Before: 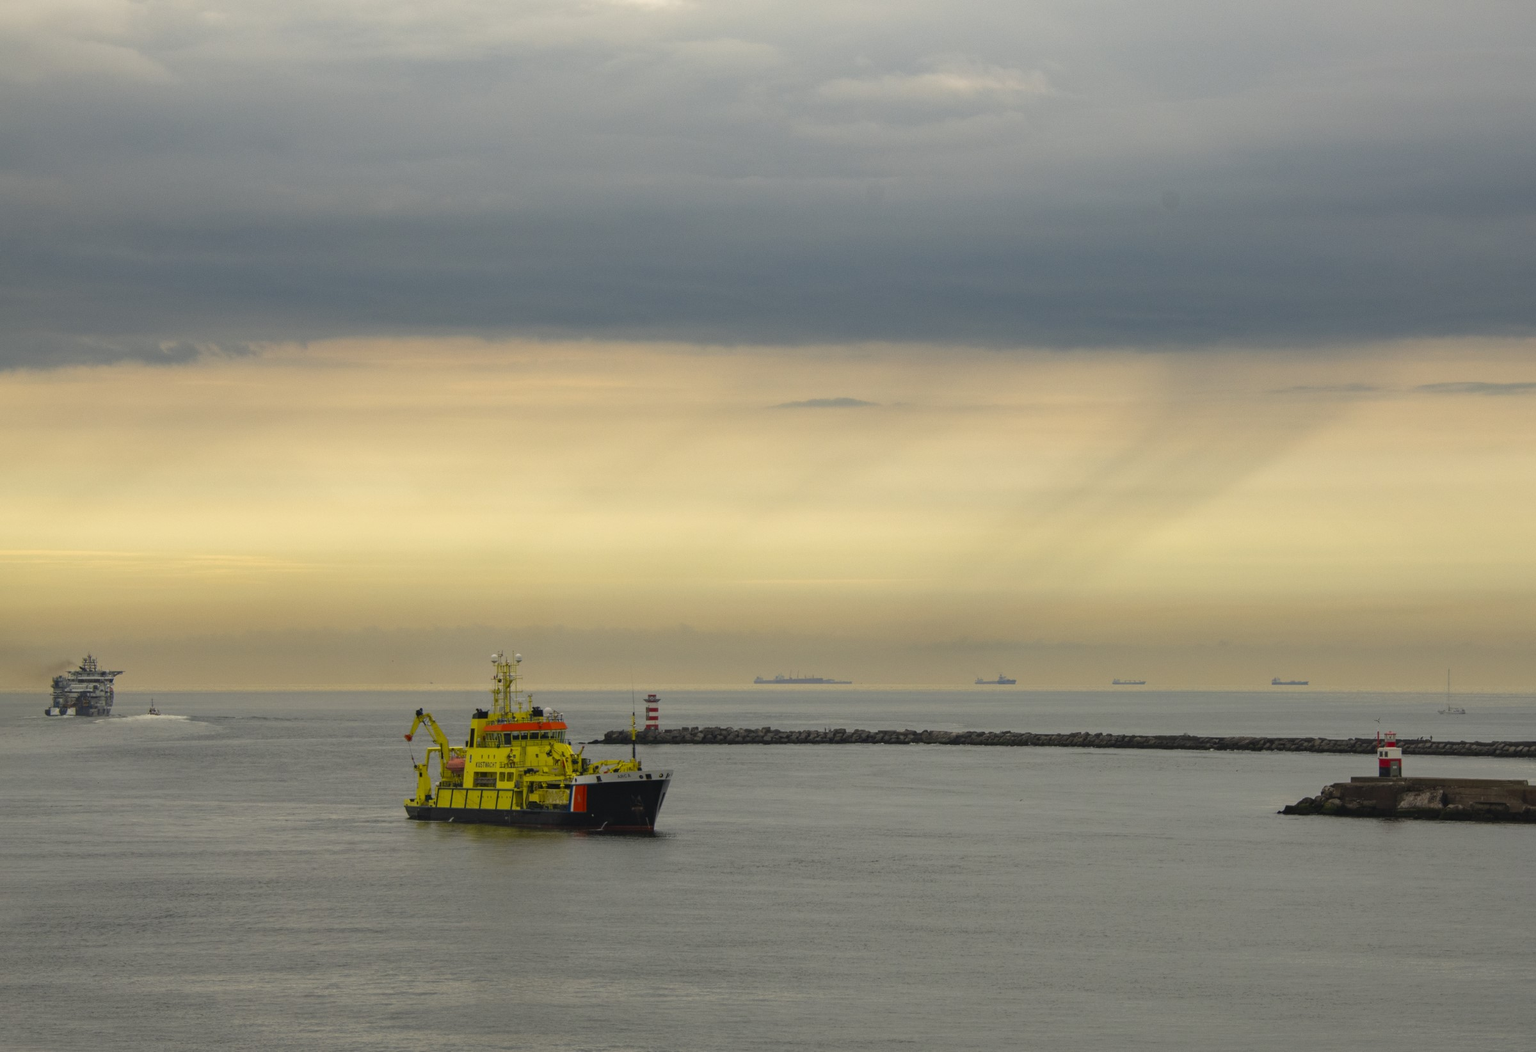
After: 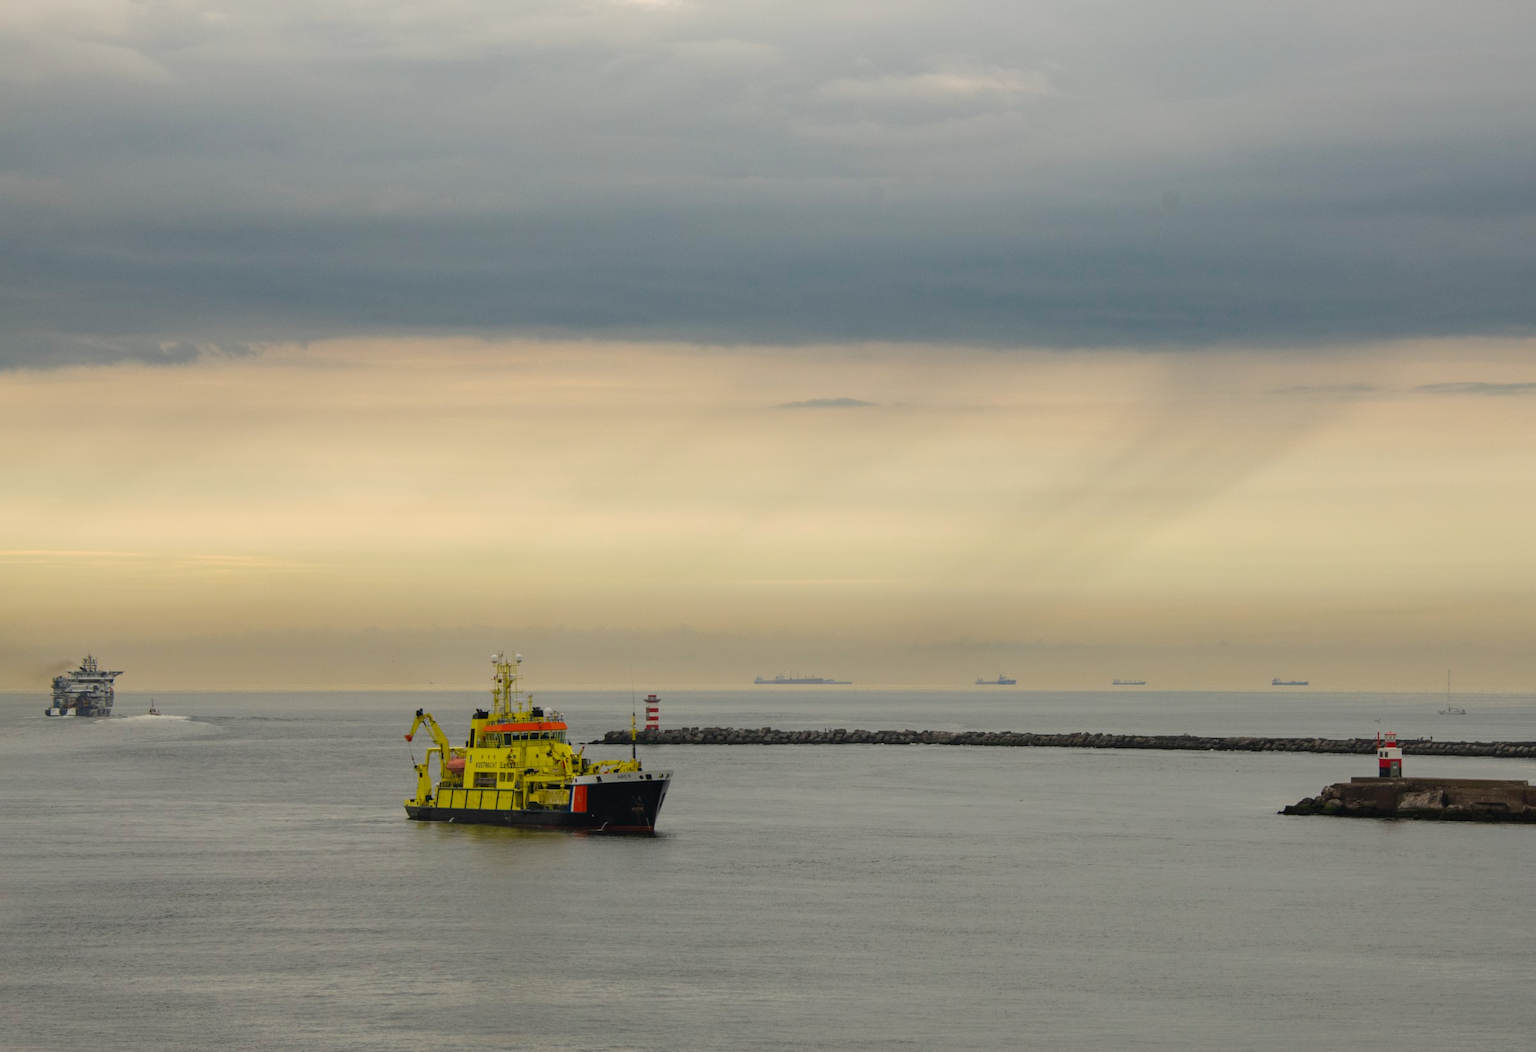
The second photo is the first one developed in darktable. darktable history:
contrast brightness saturation: saturation -0.053
base curve: curves: ch0 [(0, 0) (0.235, 0.266) (0.503, 0.496) (0.786, 0.72) (1, 1)], preserve colors none
